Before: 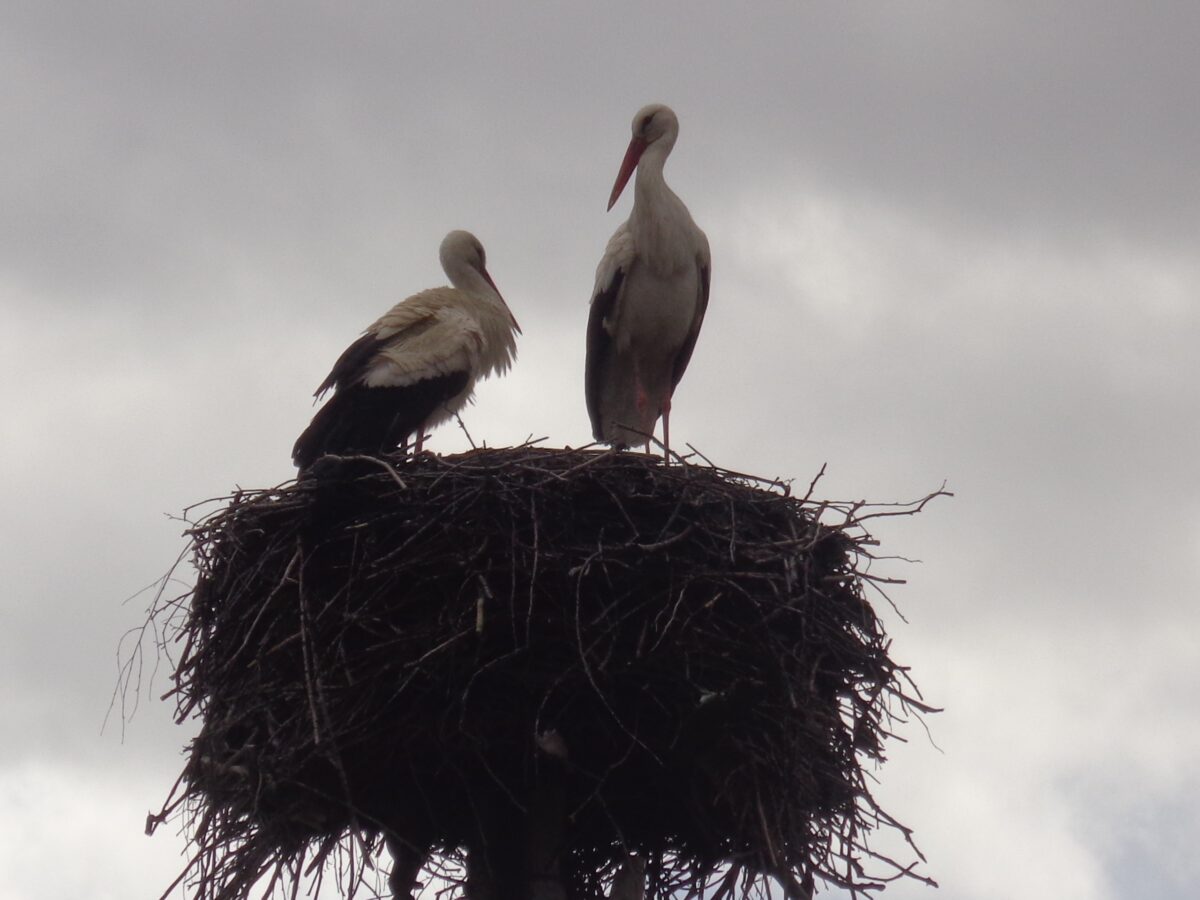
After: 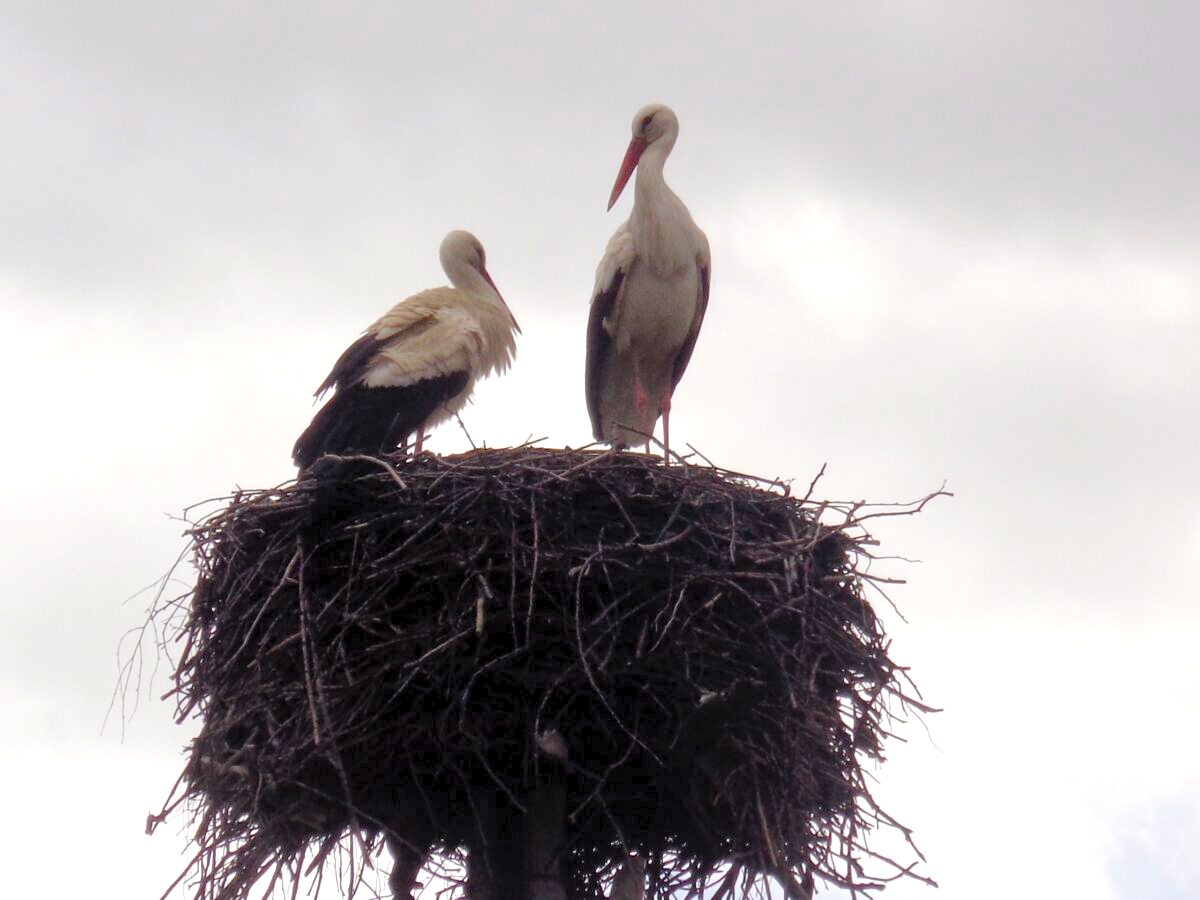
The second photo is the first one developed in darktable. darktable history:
levels: levels [0.036, 0.364, 0.827]
